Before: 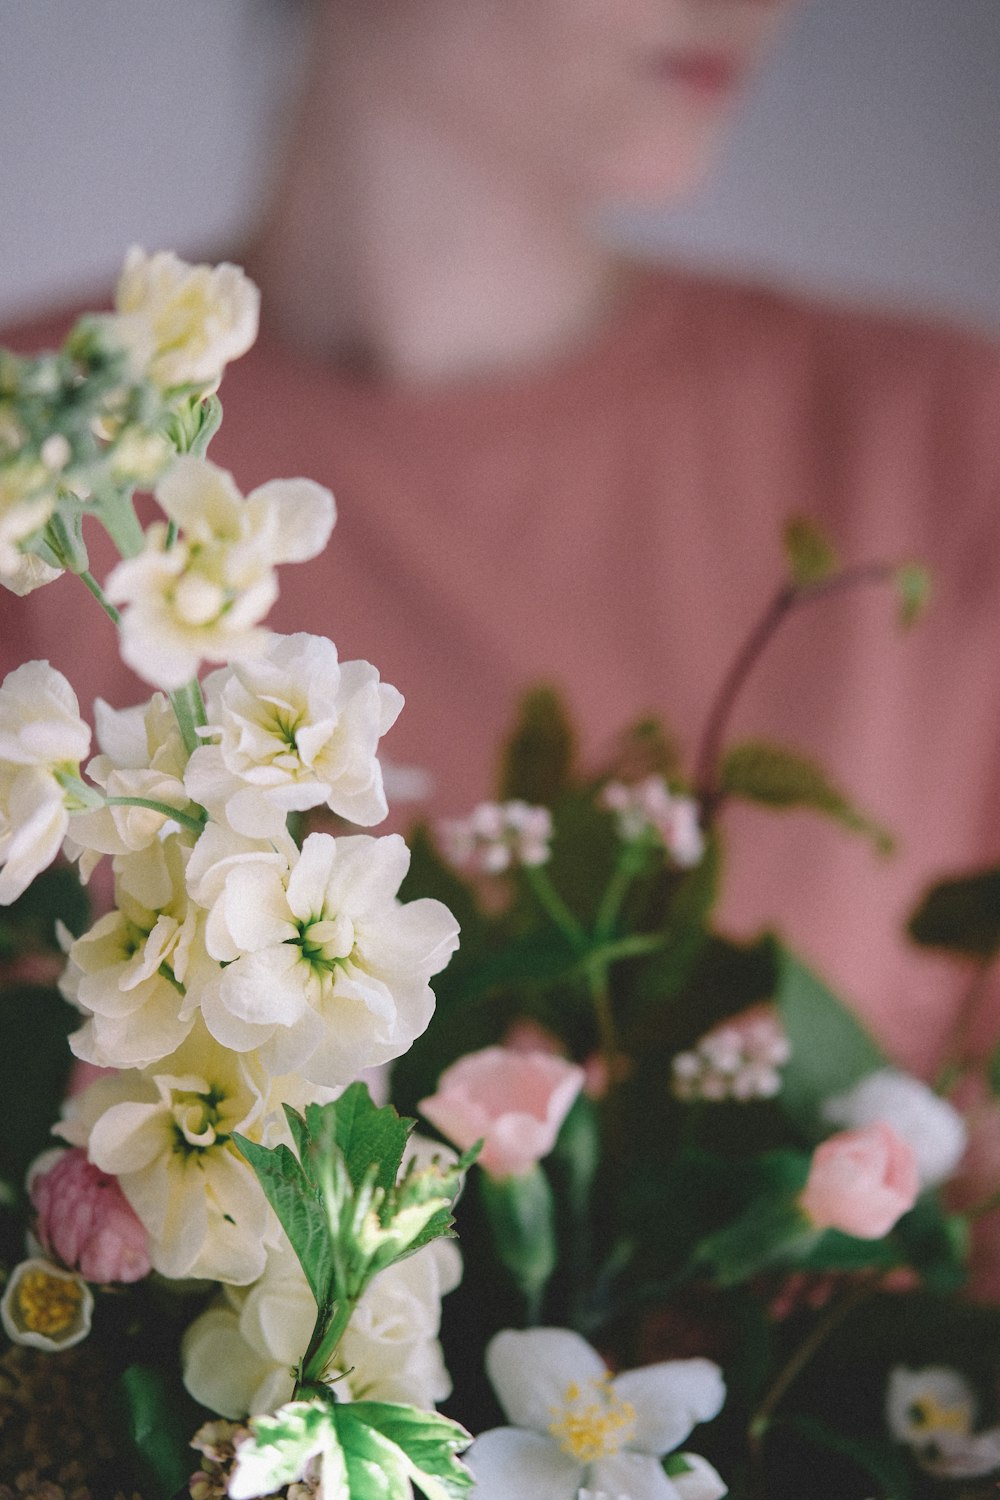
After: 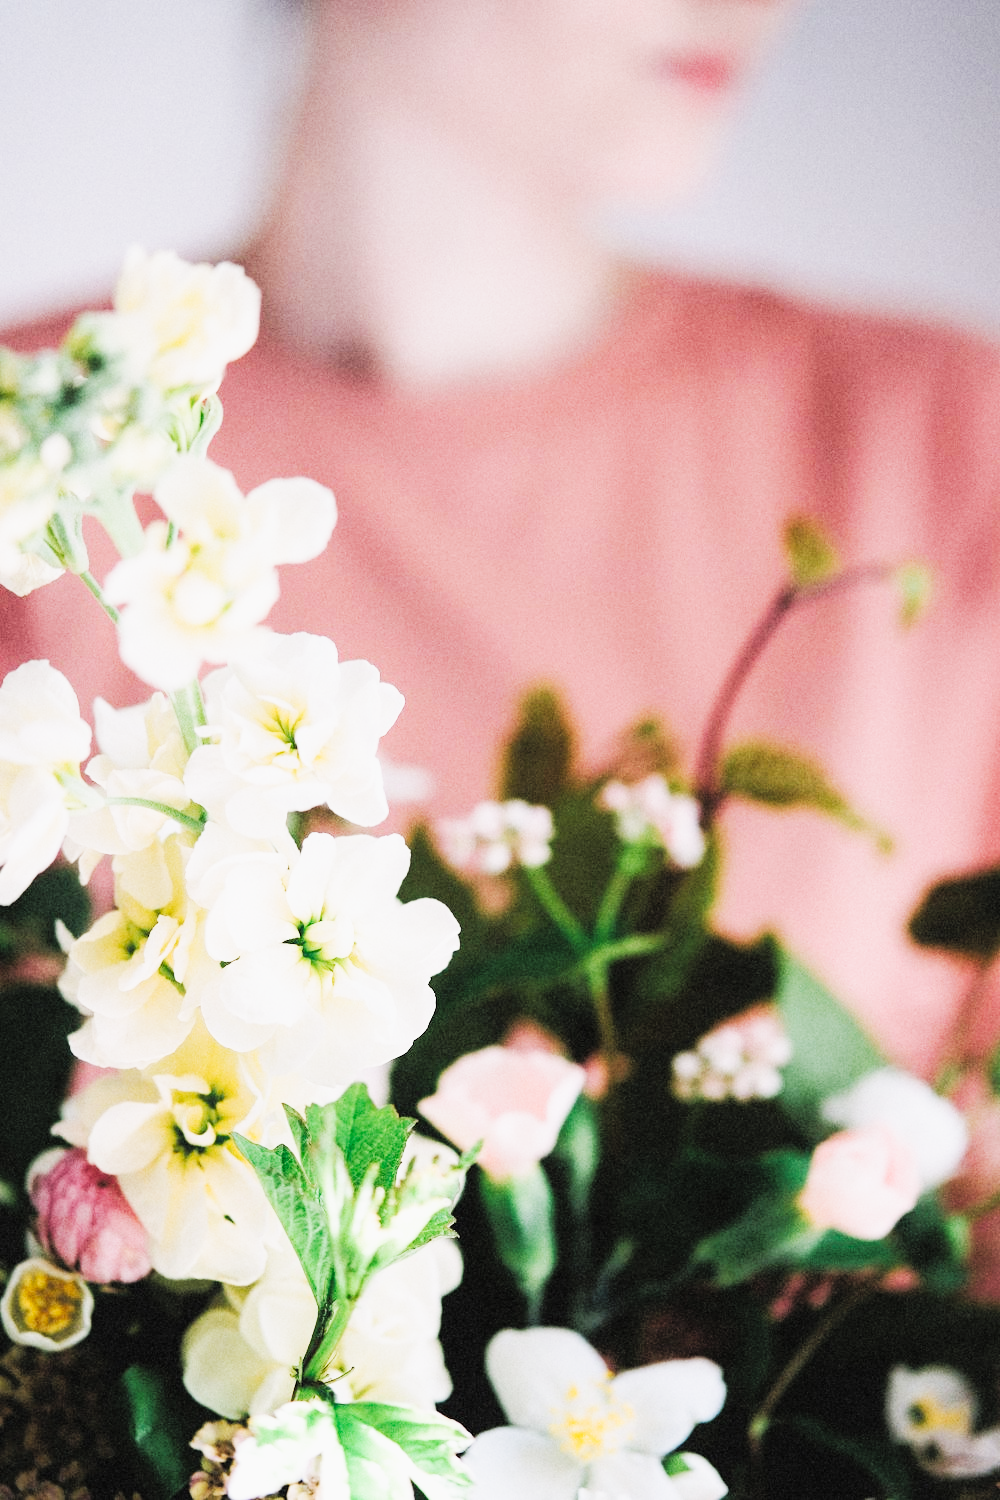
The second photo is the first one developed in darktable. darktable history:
filmic rgb: black relative exposure -5.07 EV, white relative exposure 3.53 EV, threshold 5.97 EV, hardness 3.18, contrast 1.193, highlights saturation mix -48.73%, enable highlight reconstruction true
exposure: exposure 0.751 EV, compensate highlight preservation false
tone curve: curves: ch0 [(0, 0.003) (0.044, 0.032) (0.12, 0.089) (0.197, 0.168) (0.281, 0.273) (0.468, 0.548) (0.588, 0.71) (0.701, 0.815) (0.86, 0.922) (1, 0.982)]; ch1 [(0, 0) (0.247, 0.215) (0.433, 0.382) (0.466, 0.426) (0.493, 0.481) (0.501, 0.5) (0.517, 0.524) (0.557, 0.582) (0.598, 0.651) (0.671, 0.735) (0.796, 0.85) (1, 1)]; ch2 [(0, 0) (0.249, 0.216) (0.357, 0.317) (0.448, 0.432) (0.478, 0.492) (0.498, 0.499) (0.517, 0.53) (0.537, 0.57) (0.569, 0.623) (0.61, 0.663) (0.706, 0.75) (0.808, 0.809) (0.991, 0.968)], preserve colors none
shadows and highlights: shadows 42.66, highlights 8.47
tone equalizer: -8 EV -0.427 EV, -7 EV -0.365 EV, -6 EV -0.296 EV, -5 EV -0.209 EV, -3 EV 0.22 EV, -2 EV 0.339 EV, -1 EV 0.402 EV, +0 EV 0.409 EV, mask exposure compensation -0.507 EV
